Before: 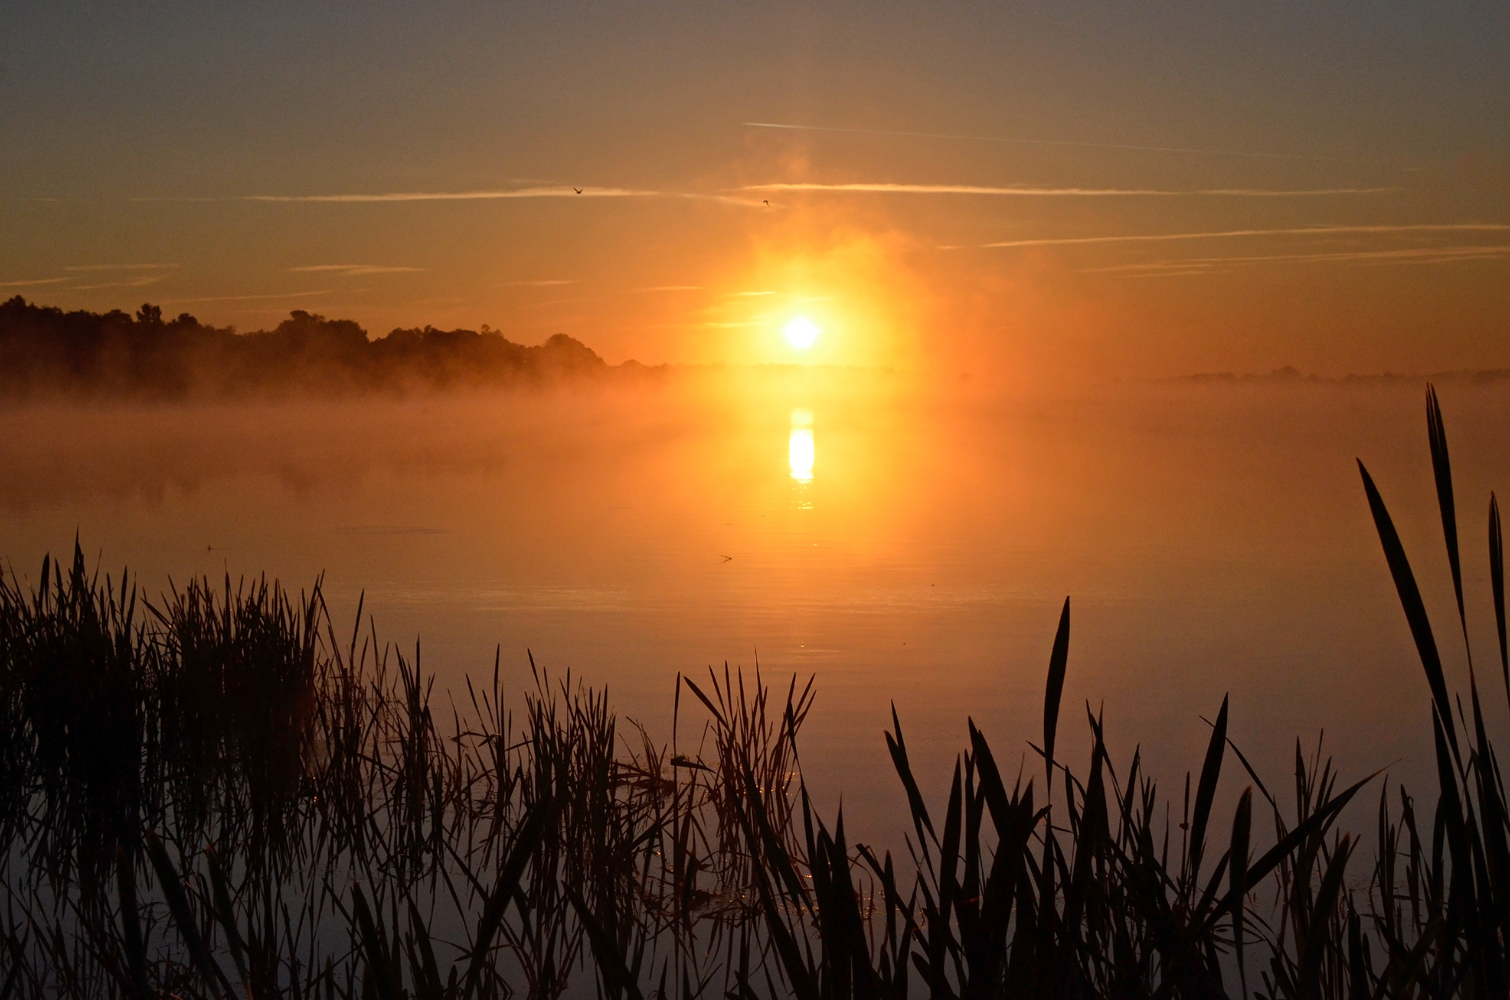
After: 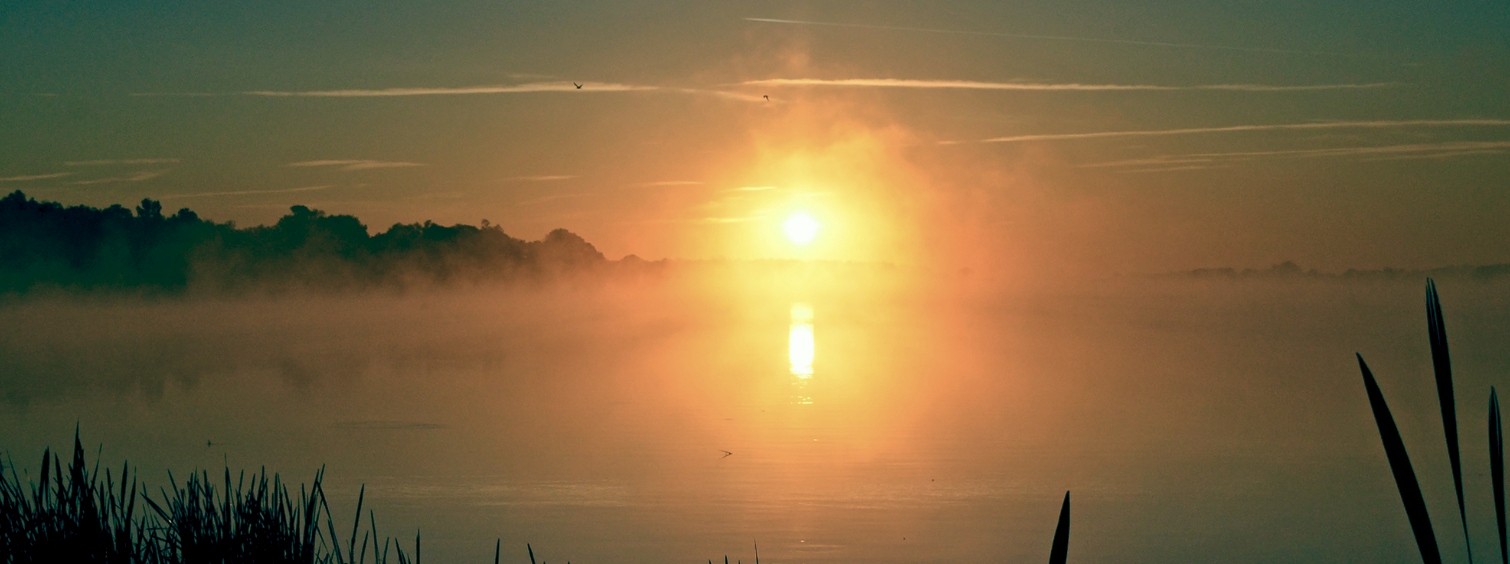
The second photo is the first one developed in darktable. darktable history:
color balance rgb: power › luminance -7.658%, power › chroma 1.109%, power › hue 216.16°, highlights gain › chroma 2.043%, highlights gain › hue 73.87°, global offset › luminance -0.532%, global offset › chroma 0.907%, global offset › hue 173.98°, linear chroma grading › global chroma 20.204%, perceptual saturation grading › global saturation -31.613%, global vibrance 20%
crop and rotate: top 10.587%, bottom 32.92%
